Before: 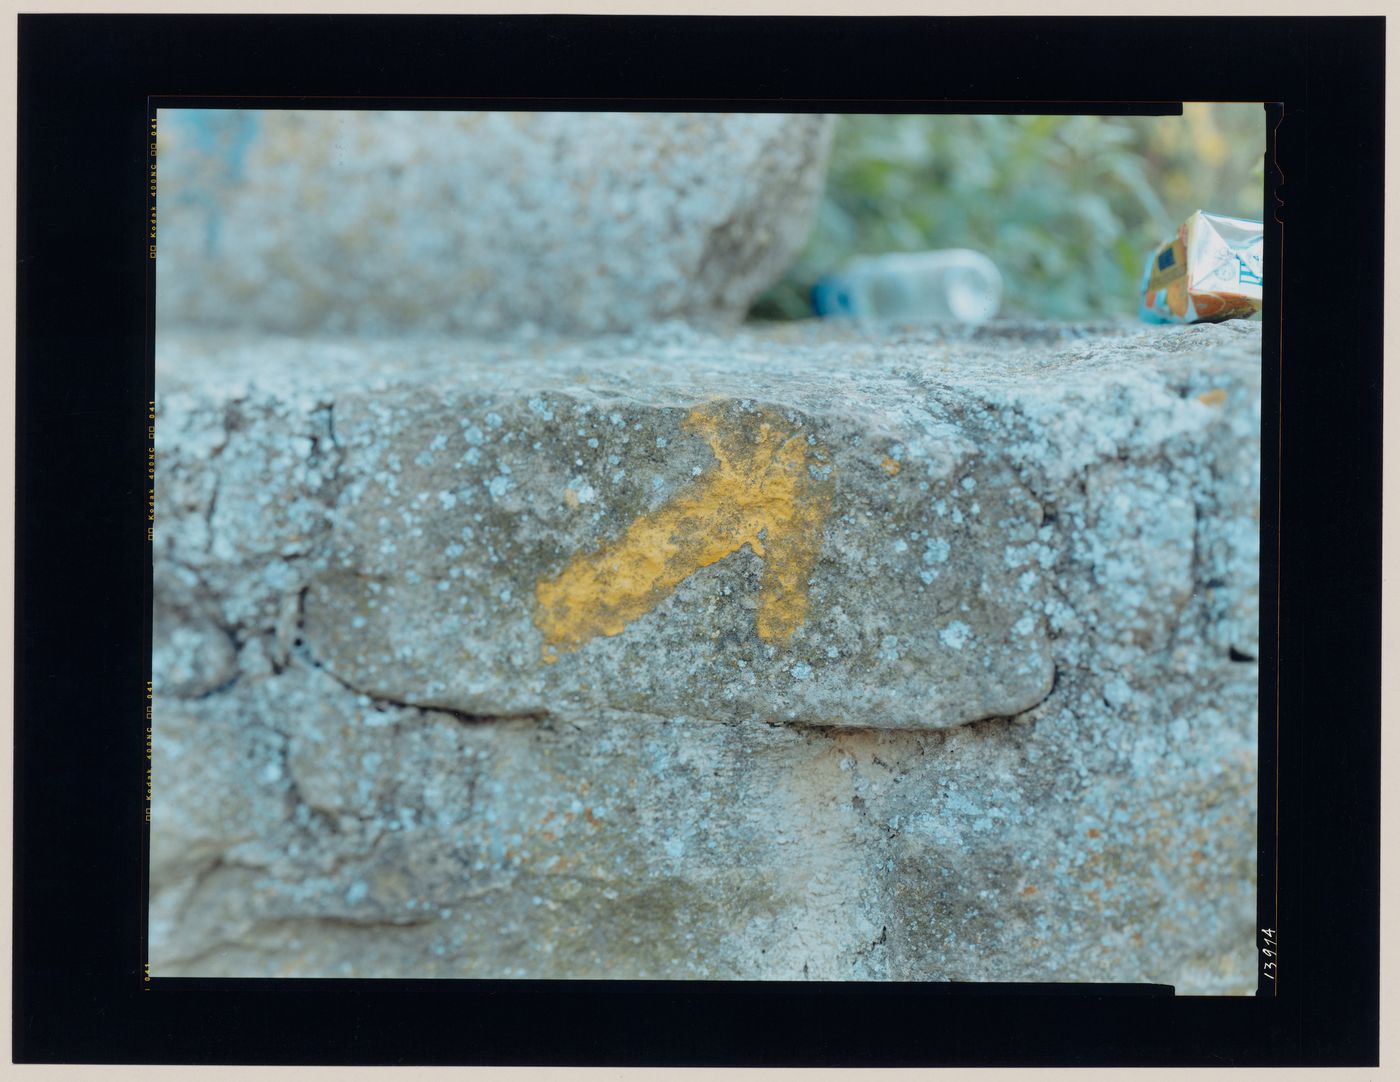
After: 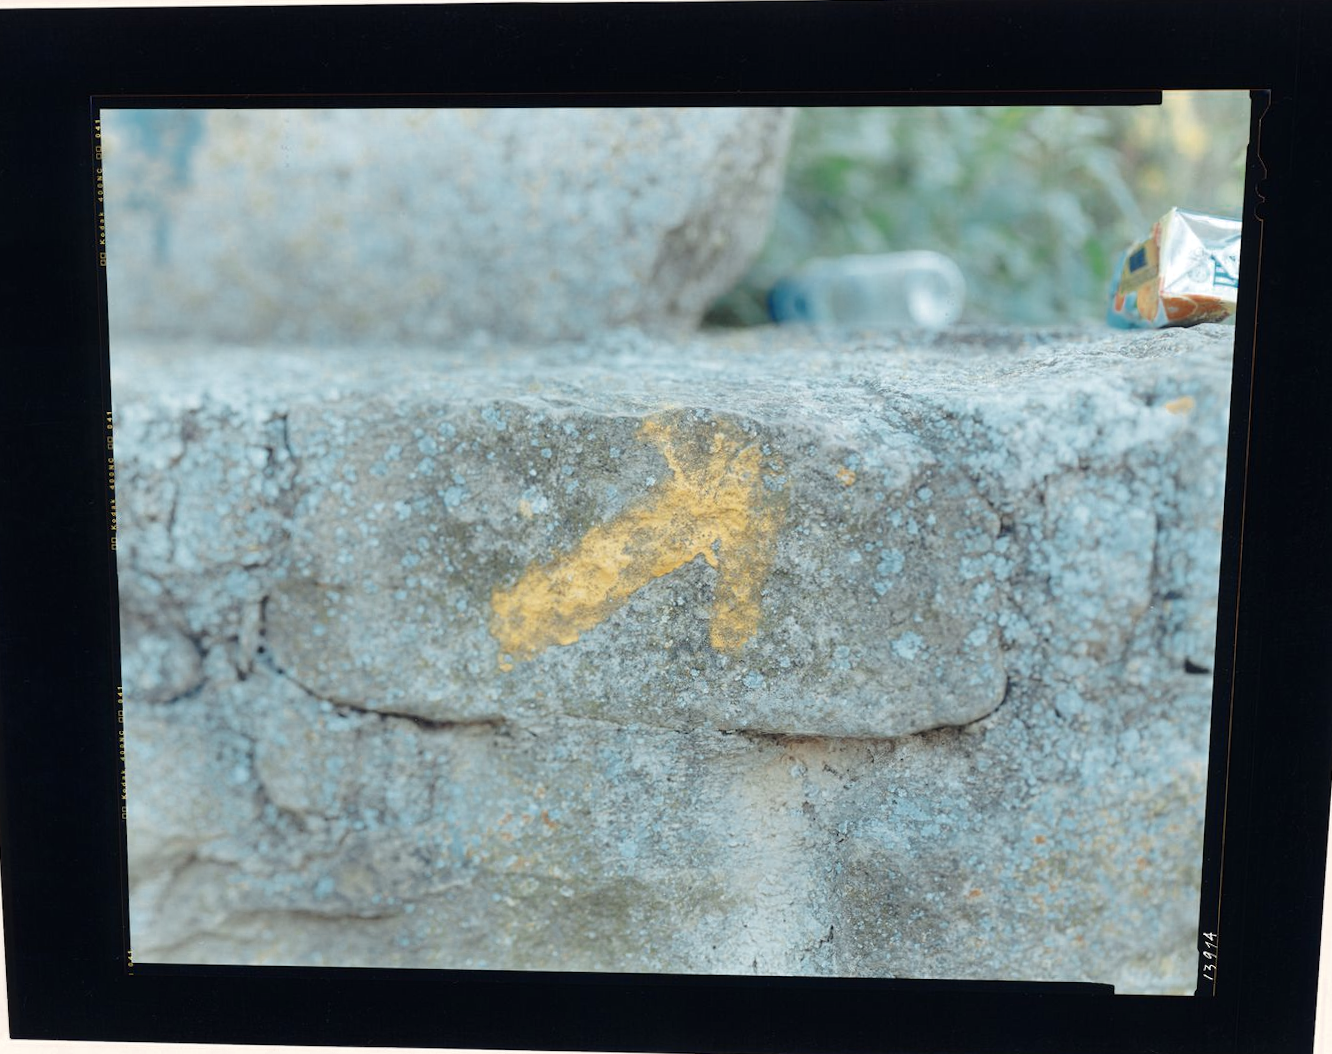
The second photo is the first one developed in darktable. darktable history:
rotate and perspective: rotation 0.074°, lens shift (vertical) 0.096, lens shift (horizontal) -0.041, crop left 0.043, crop right 0.952, crop top 0.024, crop bottom 0.979
color zones: curves: ch0 [(0, 0.5) (0.125, 0.4) (0.25, 0.5) (0.375, 0.4) (0.5, 0.4) (0.625, 0.35) (0.75, 0.35) (0.875, 0.5)]; ch1 [(0, 0.35) (0.125, 0.45) (0.25, 0.35) (0.375, 0.35) (0.5, 0.35) (0.625, 0.35) (0.75, 0.45) (0.875, 0.35)]; ch2 [(0, 0.6) (0.125, 0.5) (0.25, 0.5) (0.375, 0.6) (0.5, 0.6) (0.625, 0.5) (0.75, 0.5) (0.875, 0.5)]
contrast equalizer: y [[0.5, 0.486, 0.447, 0.446, 0.489, 0.5], [0.5 ×6], [0.5 ×6], [0 ×6], [0 ×6]]
levels: levels [0, 0.43, 0.859]
